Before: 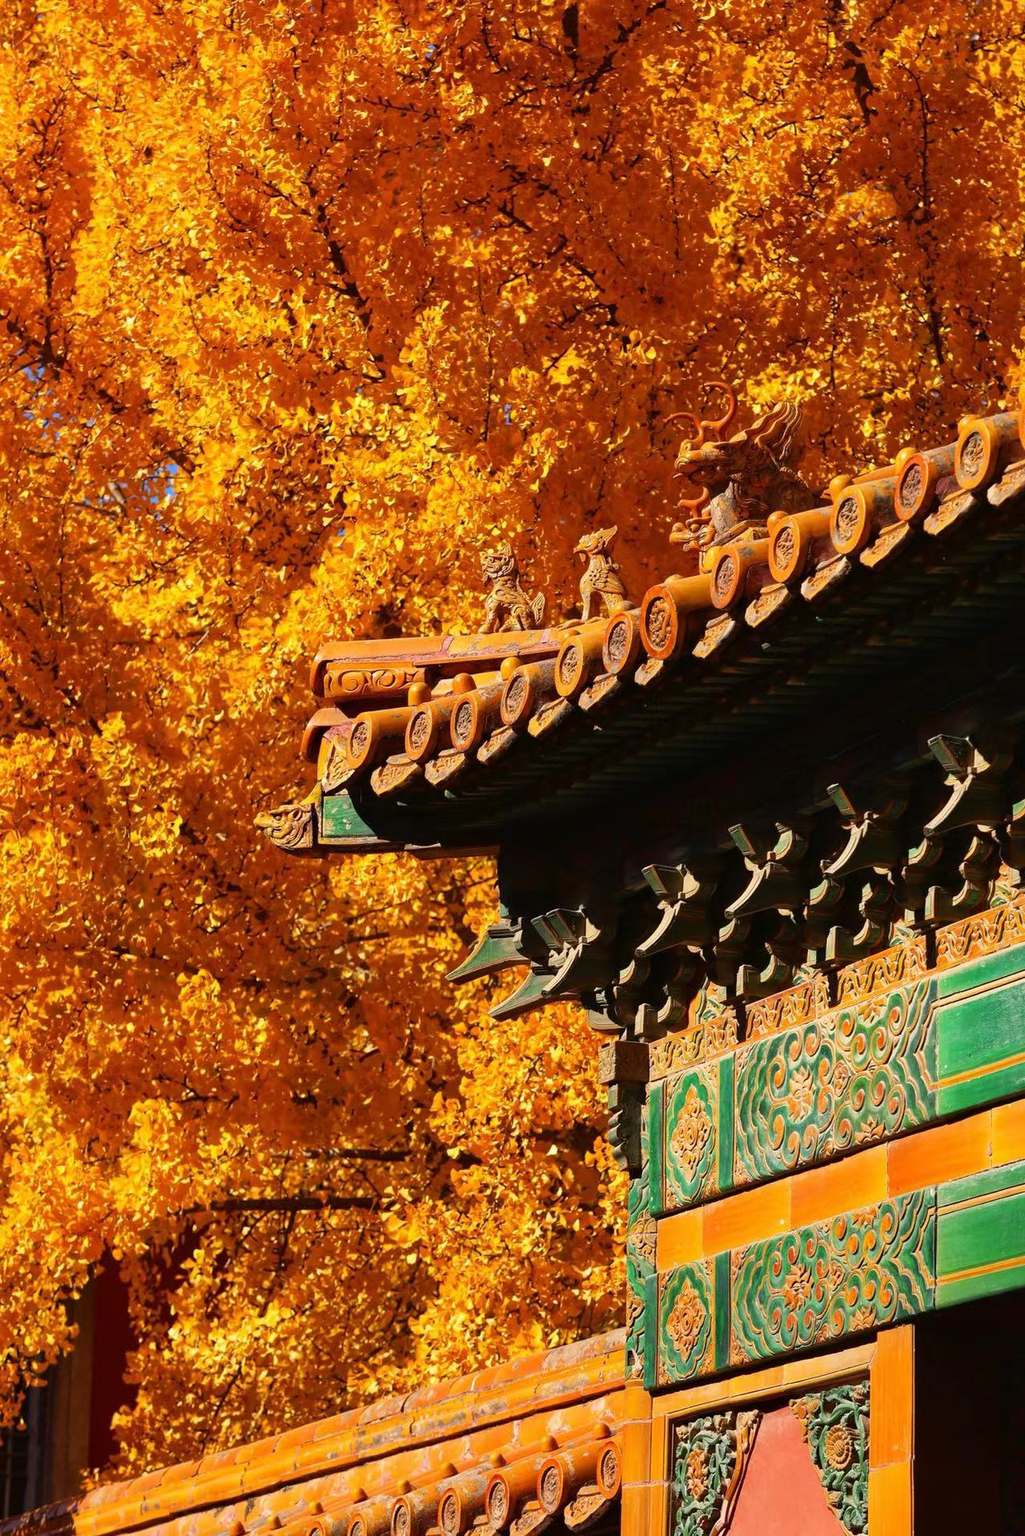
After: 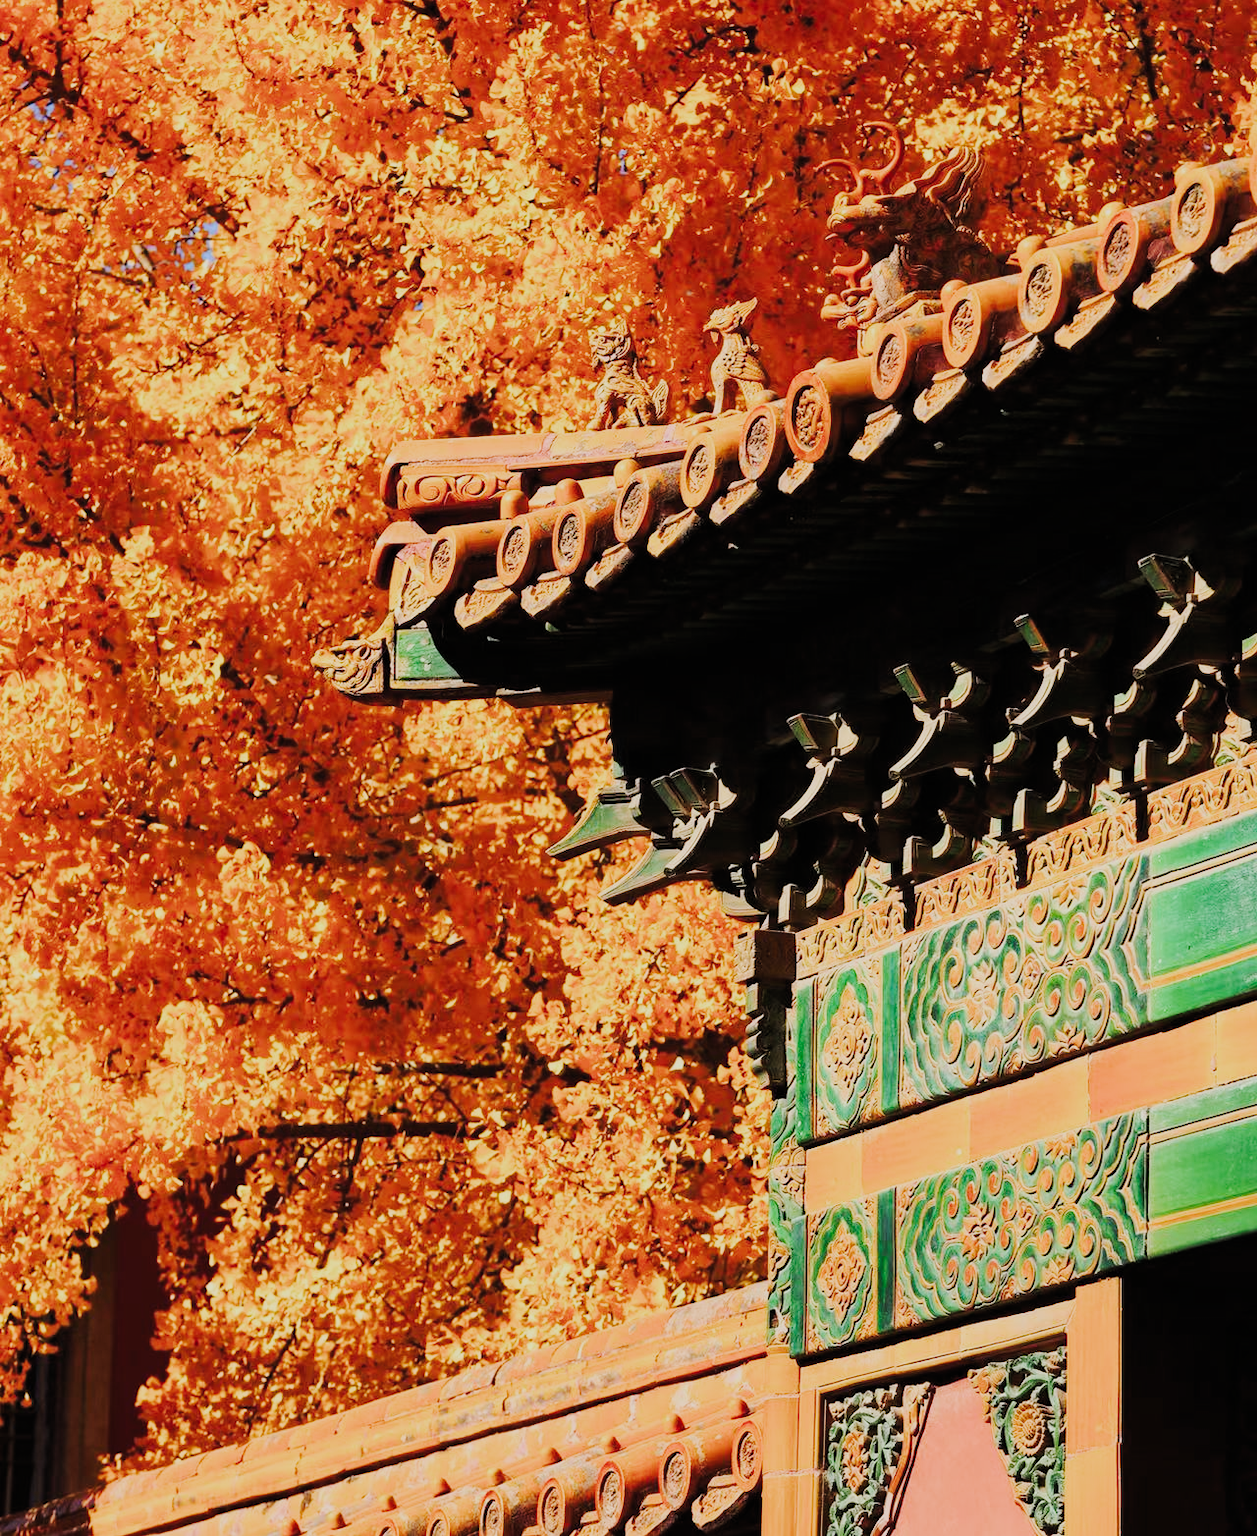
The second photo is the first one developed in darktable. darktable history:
crop and rotate: top 18.44%
filmic rgb: black relative exposure -7.65 EV, white relative exposure 4.56 EV, threshold 5.95 EV, hardness 3.61, contrast 1.105, color science v5 (2021), contrast in shadows safe, contrast in highlights safe, enable highlight reconstruction true
tone curve: curves: ch0 [(0, 0) (0.239, 0.248) (0.508, 0.606) (0.826, 0.855) (1, 0.945)]; ch1 [(0, 0) (0.401, 0.42) (0.442, 0.47) (0.492, 0.498) (0.511, 0.516) (0.555, 0.586) (0.681, 0.739) (1, 1)]; ch2 [(0, 0) (0.411, 0.433) (0.5, 0.504) (0.545, 0.574) (1, 1)], preserve colors none
